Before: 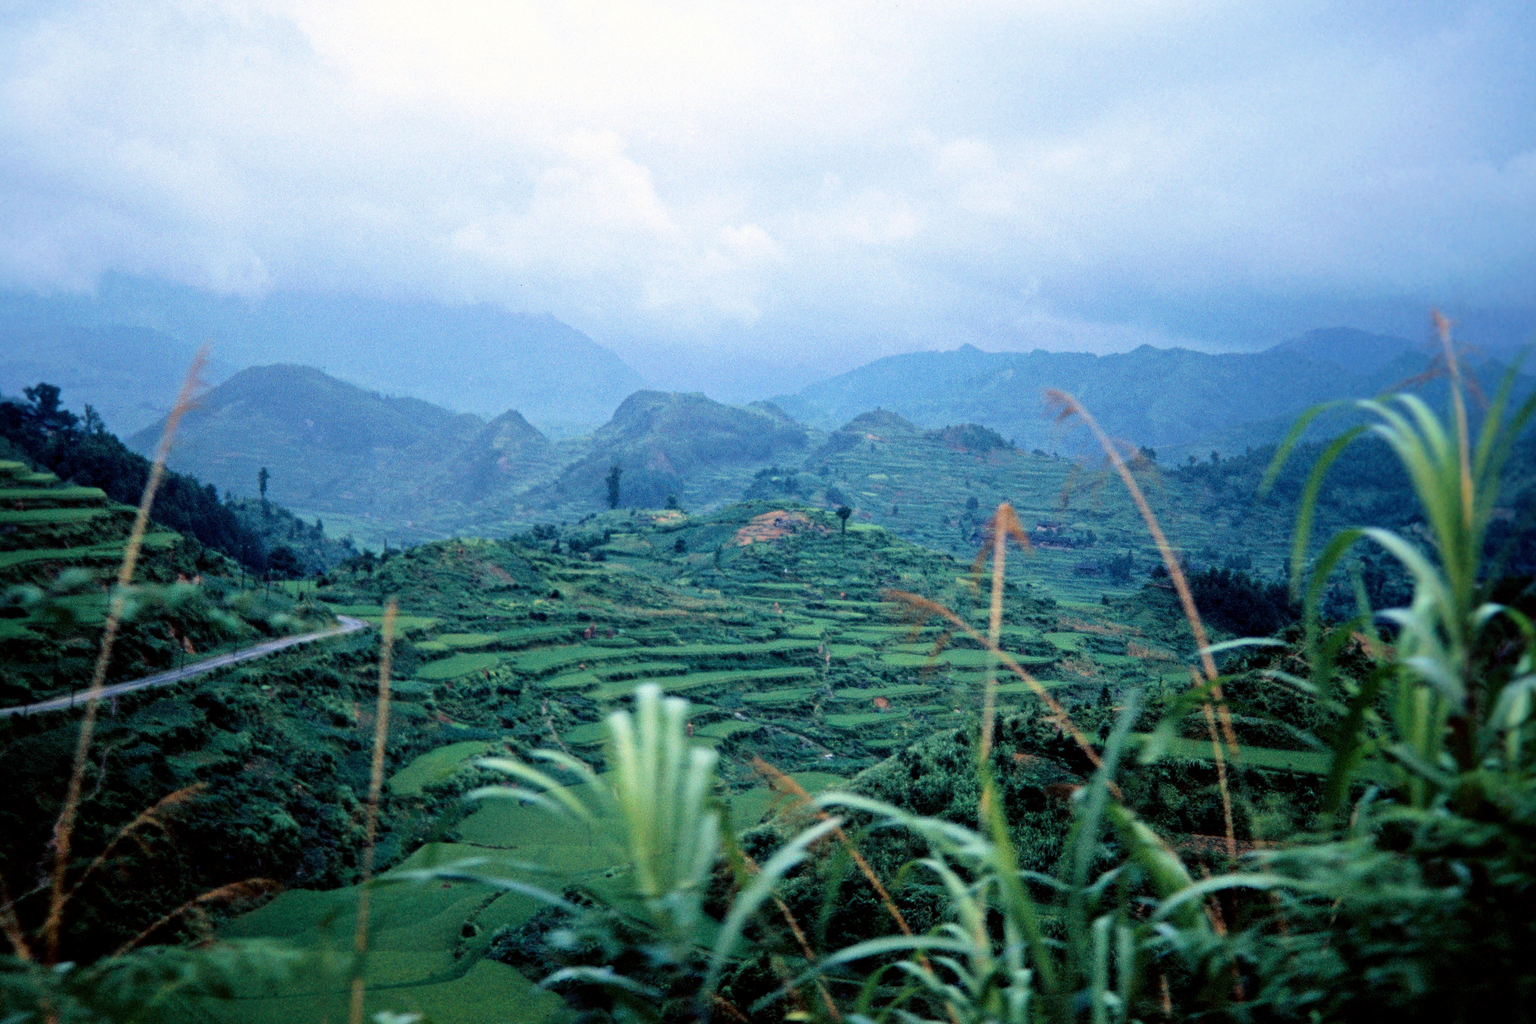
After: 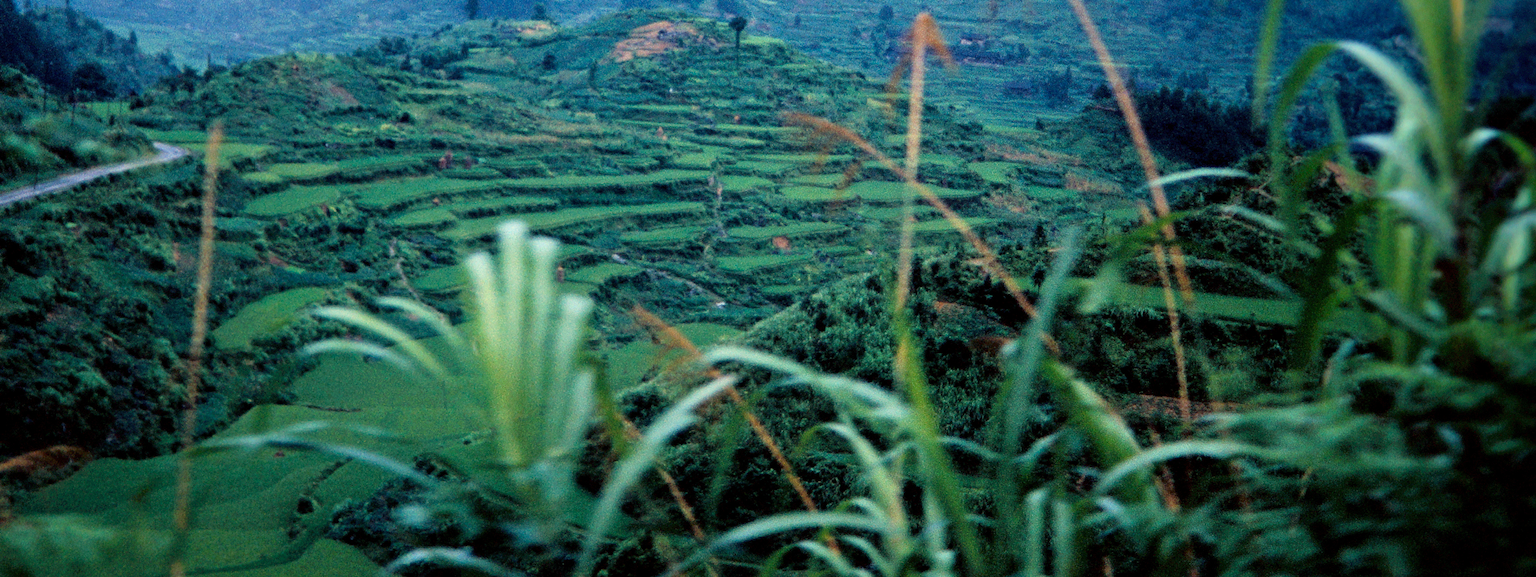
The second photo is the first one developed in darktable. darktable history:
crop and rotate: left 13.306%, top 48.129%, bottom 2.928%
color balance rgb: shadows fall-off 101%, linear chroma grading › mid-tones 7.63%, perceptual saturation grading › mid-tones 11.68%, mask middle-gray fulcrum 22.45%, global vibrance 10.11%, saturation formula JzAzBz (2021)
color correction: saturation 0.99
